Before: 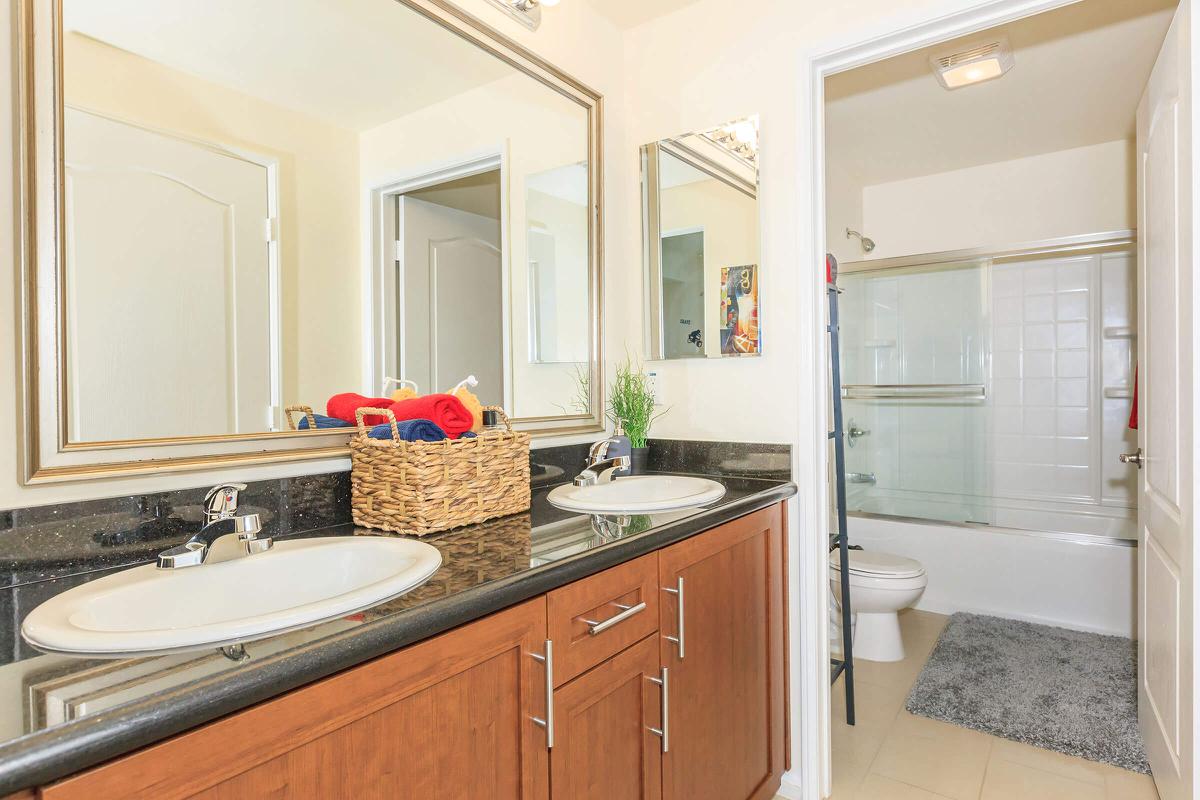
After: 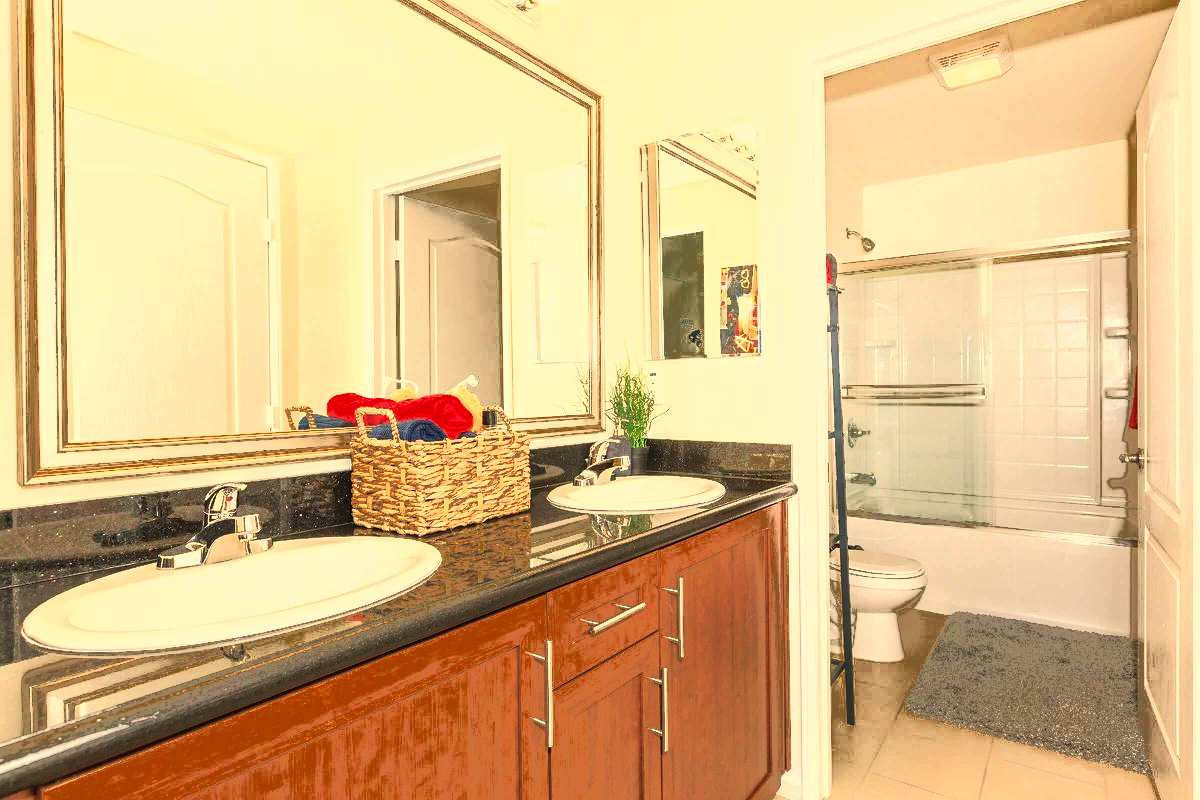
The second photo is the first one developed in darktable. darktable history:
fill light: exposure -0.73 EV, center 0.69, width 2.2
white balance: red 1.138, green 0.996, blue 0.812
tone equalizer: -8 EV -0.417 EV, -7 EV -0.389 EV, -6 EV -0.333 EV, -5 EV -0.222 EV, -3 EV 0.222 EV, -2 EV 0.333 EV, -1 EV 0.389 EV, +0 EV 0.417 EV, edges refinement/feathering 500, mask exposure compensation -1.57 EV, preserve details no
